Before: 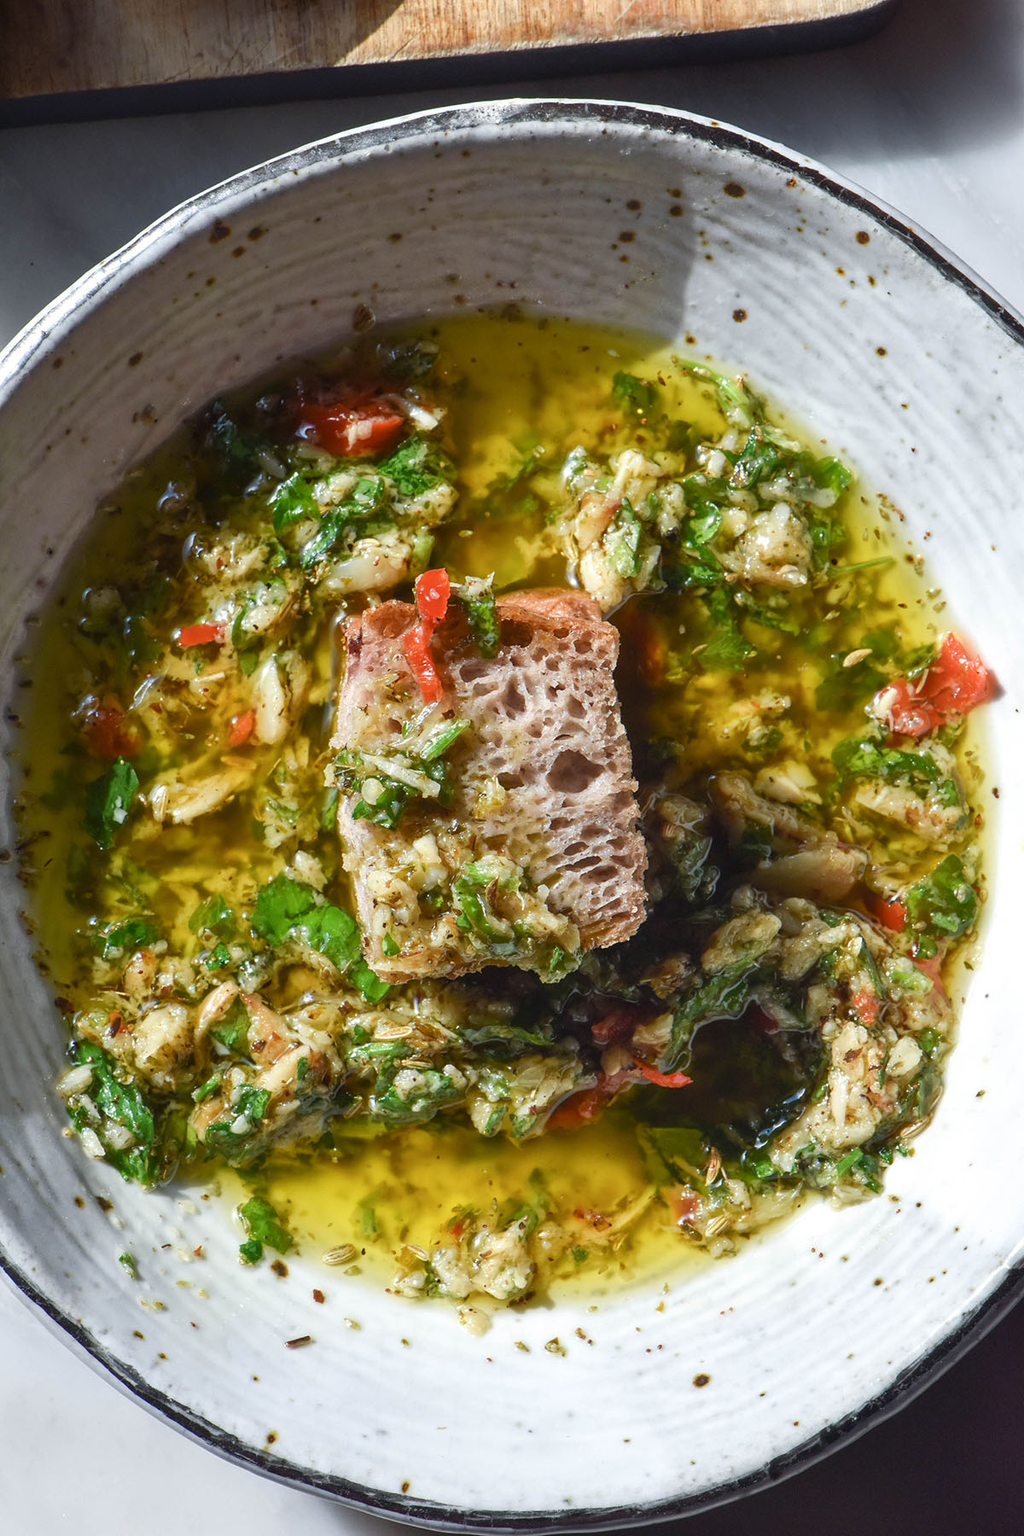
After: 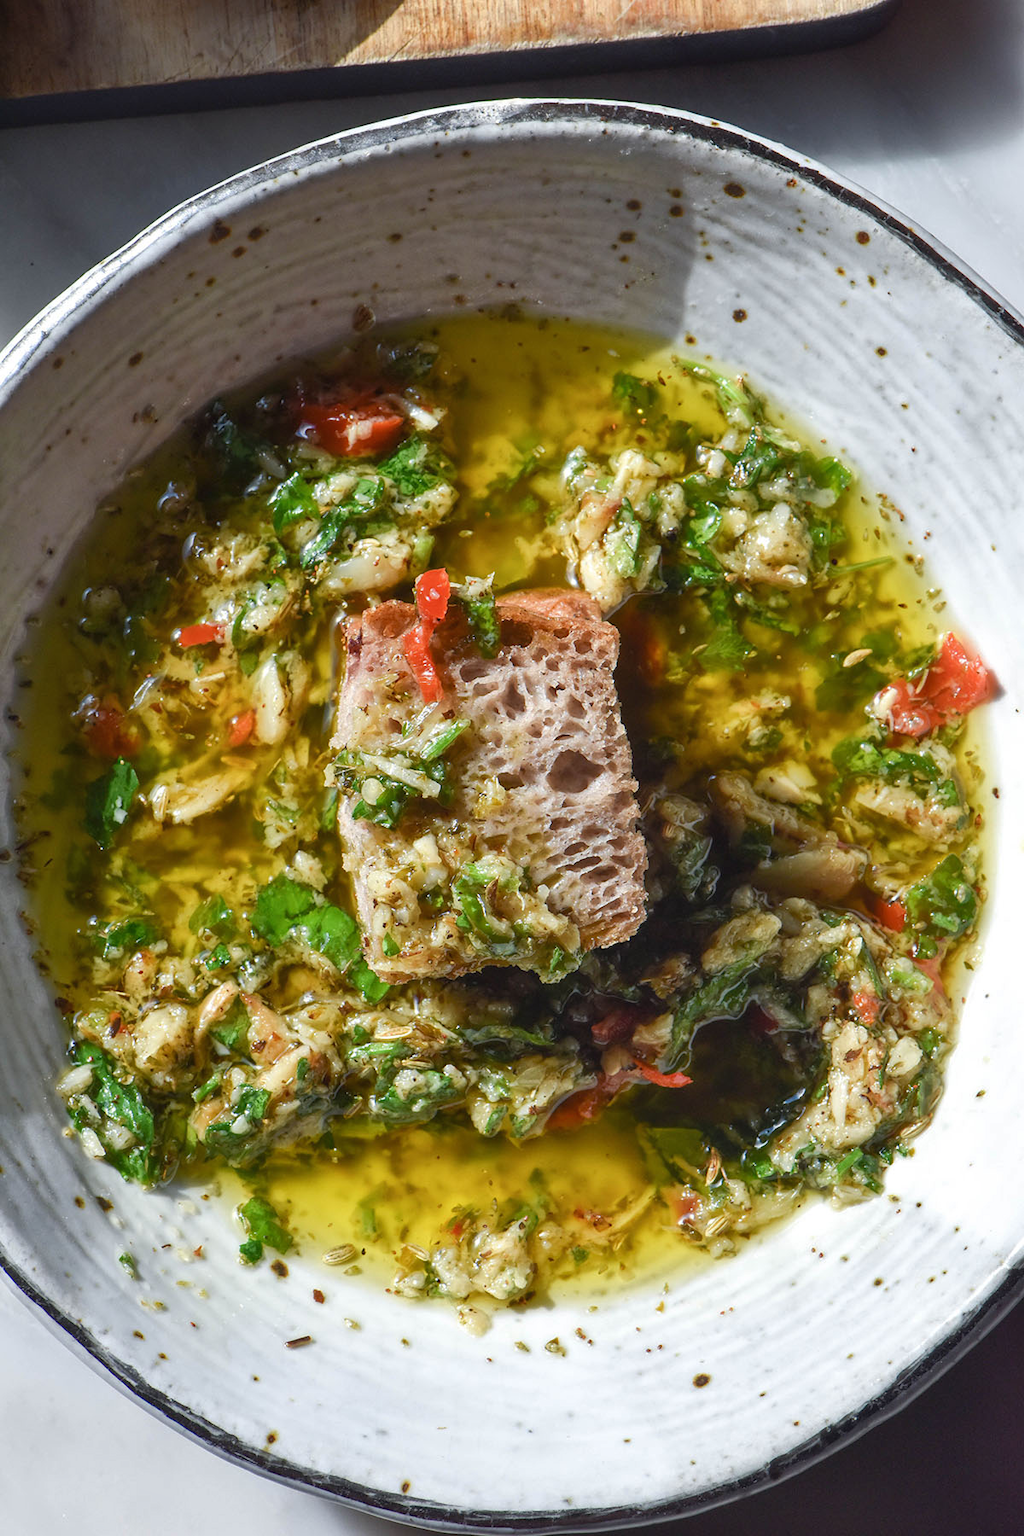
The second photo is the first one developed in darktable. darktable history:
shadows and highlights: shadows 25.85, highlights -24.72
